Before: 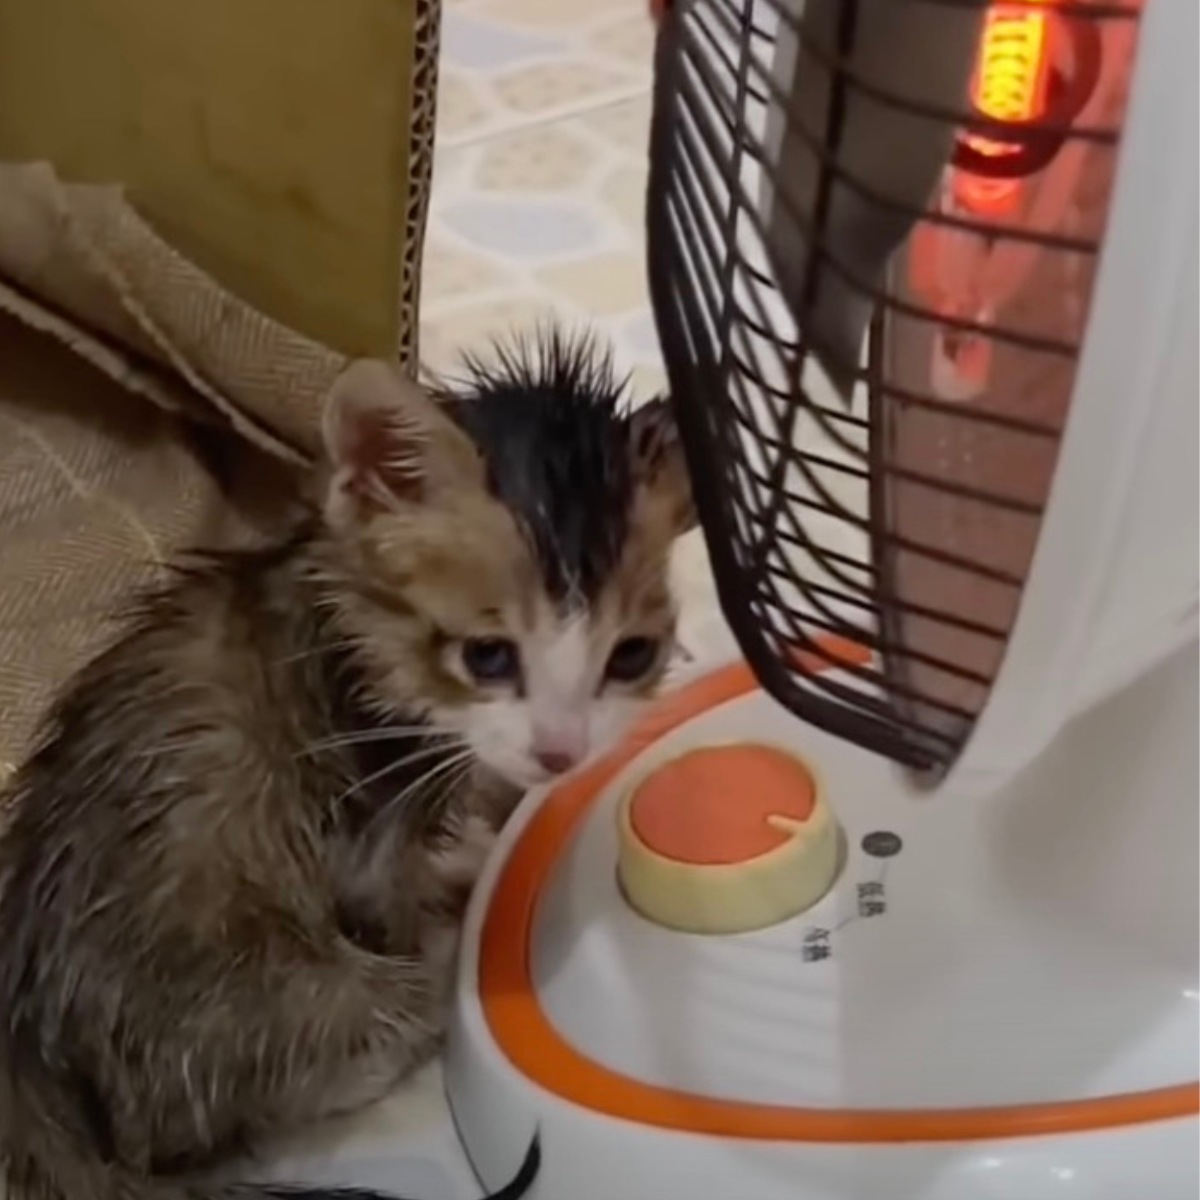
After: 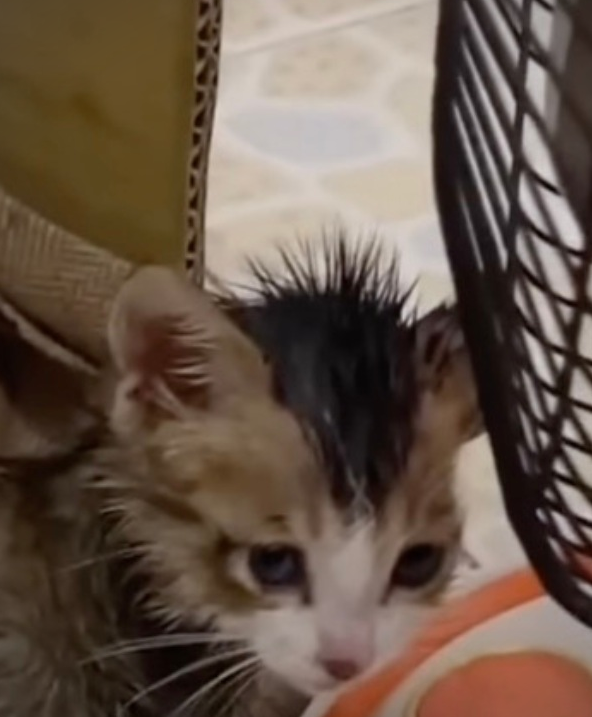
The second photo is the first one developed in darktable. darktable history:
vignetting: fall-off start 91.77%, brightness -0.402, saturation -0.296
crop: left 17.886%, top 7.821%, right 32.778%, bottom 32.363%
